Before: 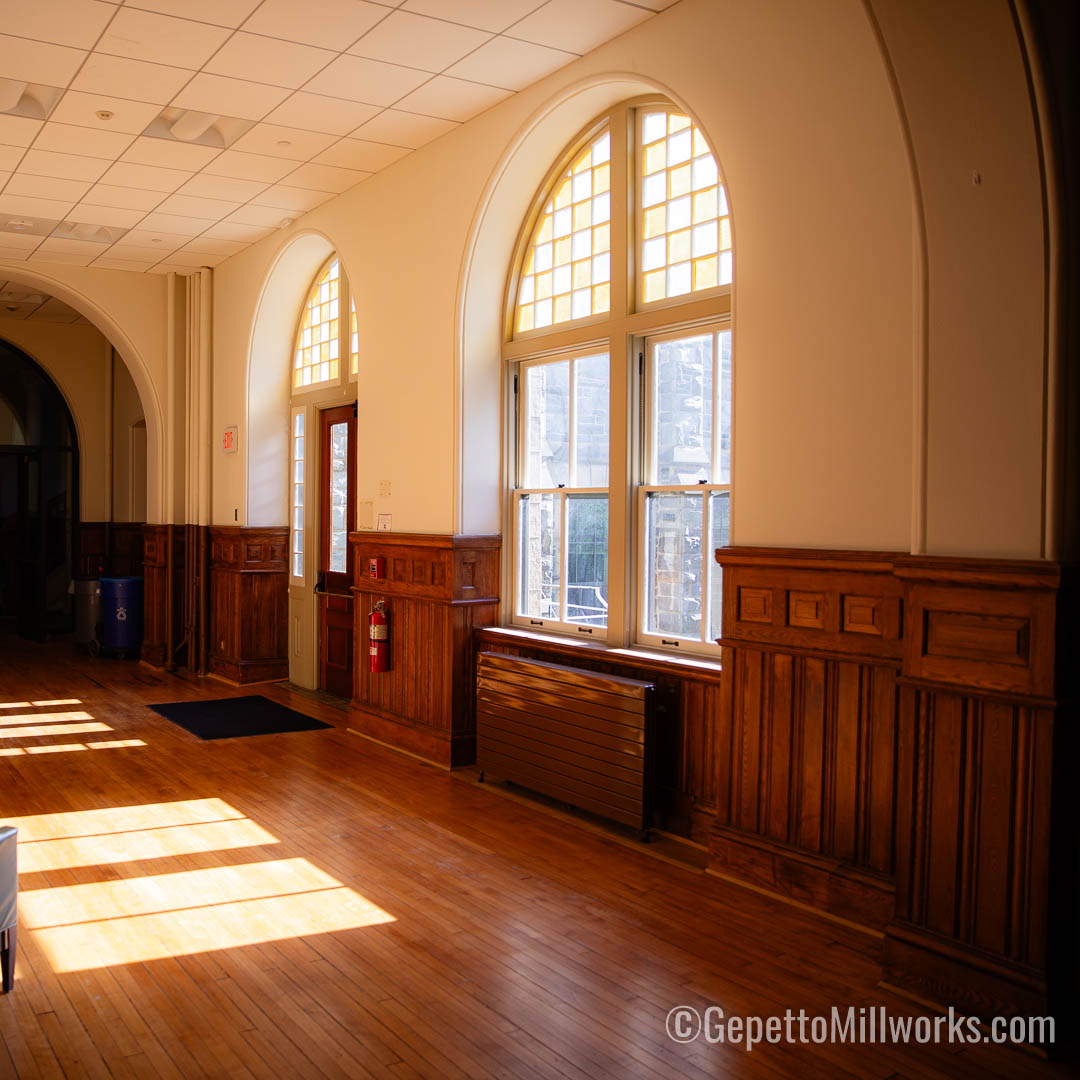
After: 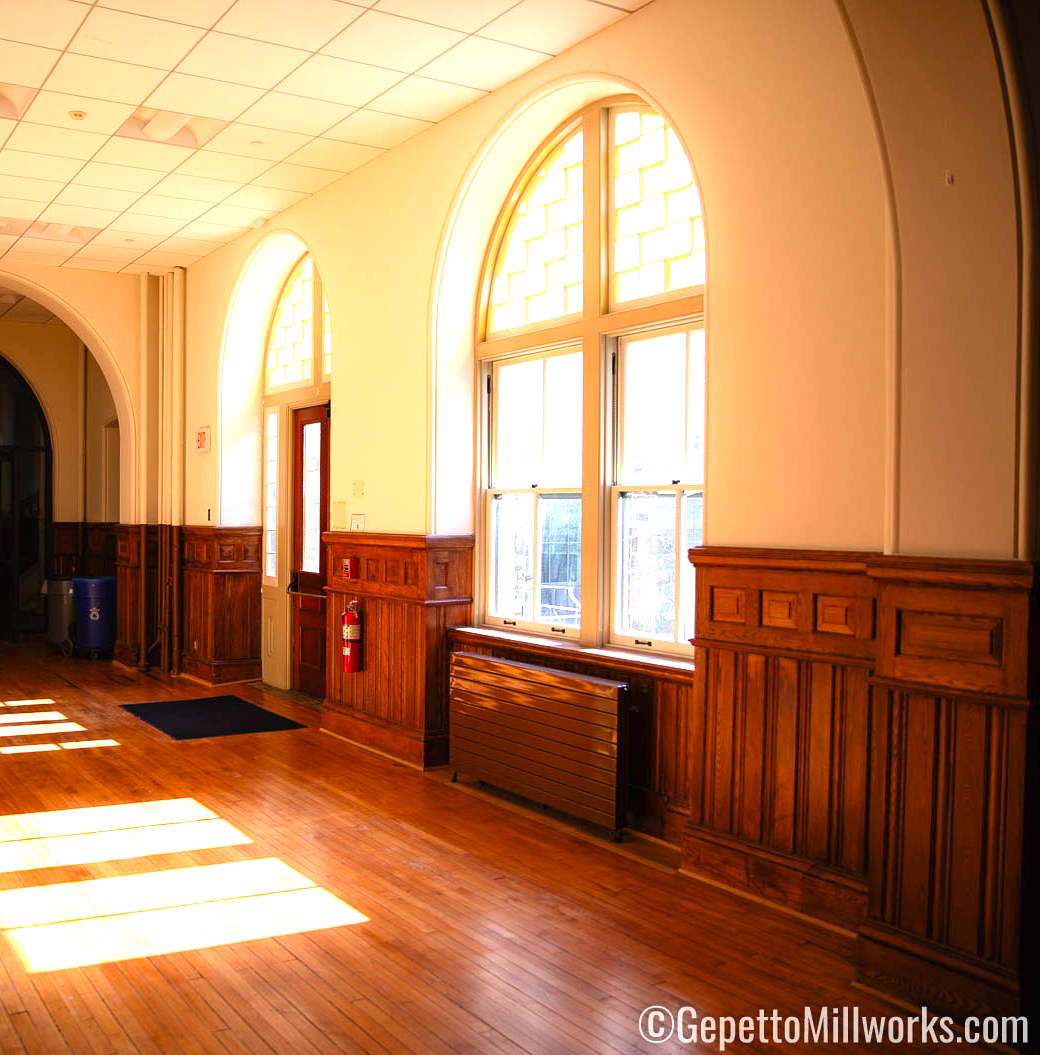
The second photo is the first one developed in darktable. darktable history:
crop and rotate: left 2.536%, right 1.107%, bottom 2.246%
color zones: curves: ch1 [(0, 0.513) (0.143, 0.524) (0.286, 0.511) (0.429, 0.506) (0.571, 0.503) (0.714, 0.503) (0.857, 0.508) (1, 0.513)]
exposure: black level correction 0, exposure 1.015 EV, compensate exposure bias true, compensate highlight preservation false
